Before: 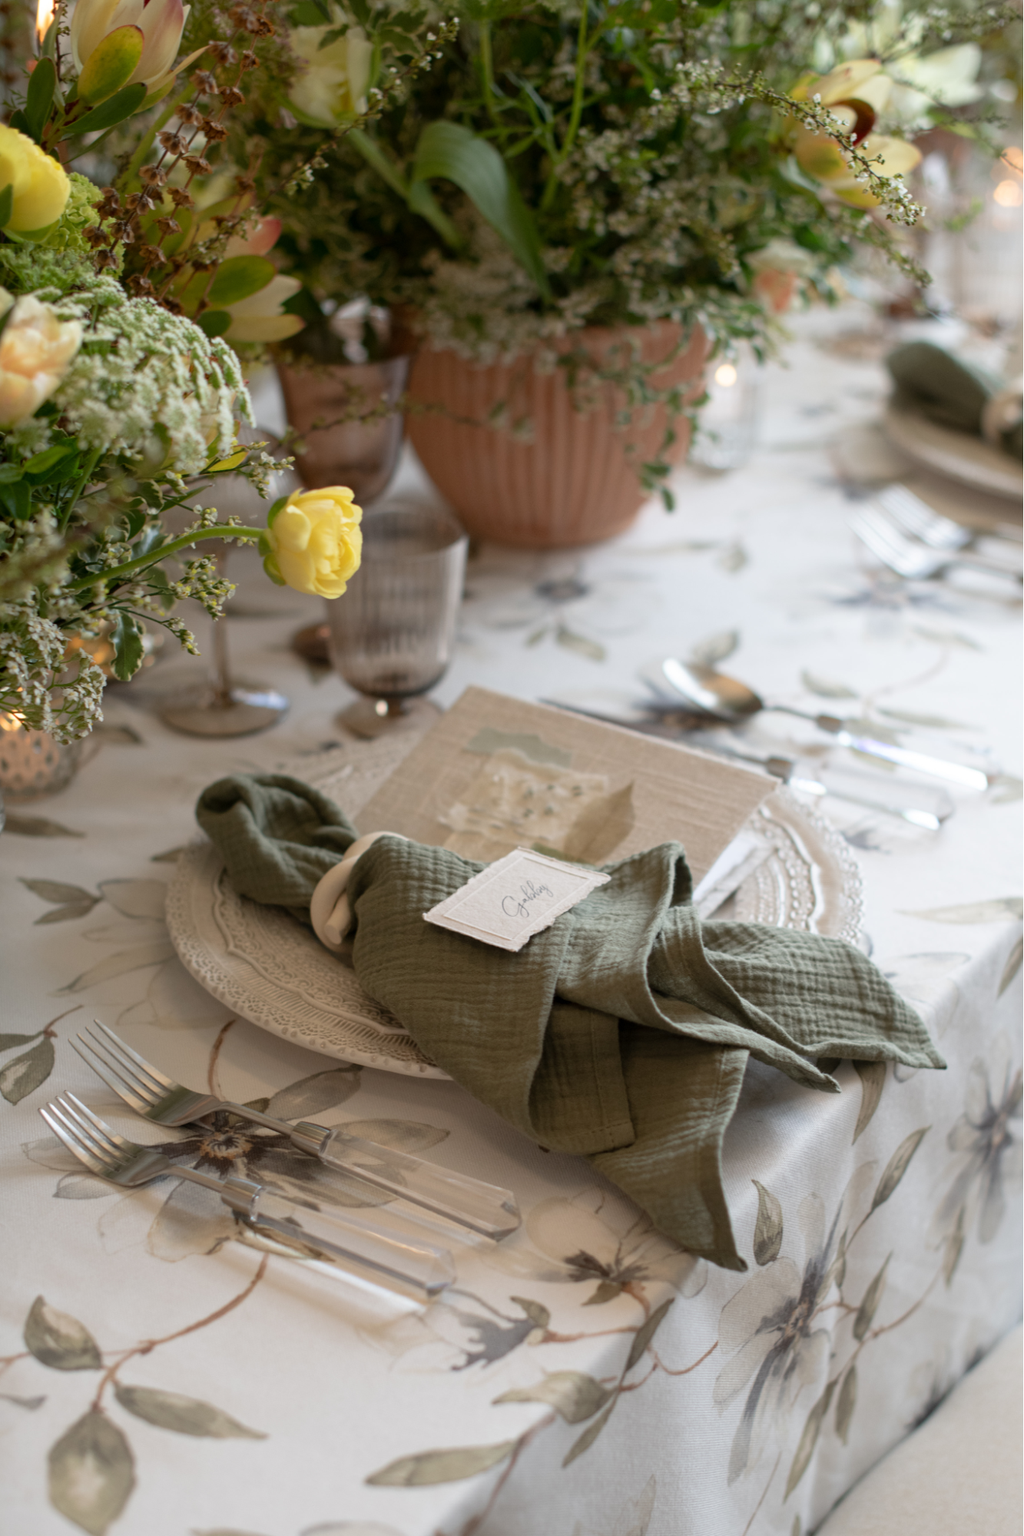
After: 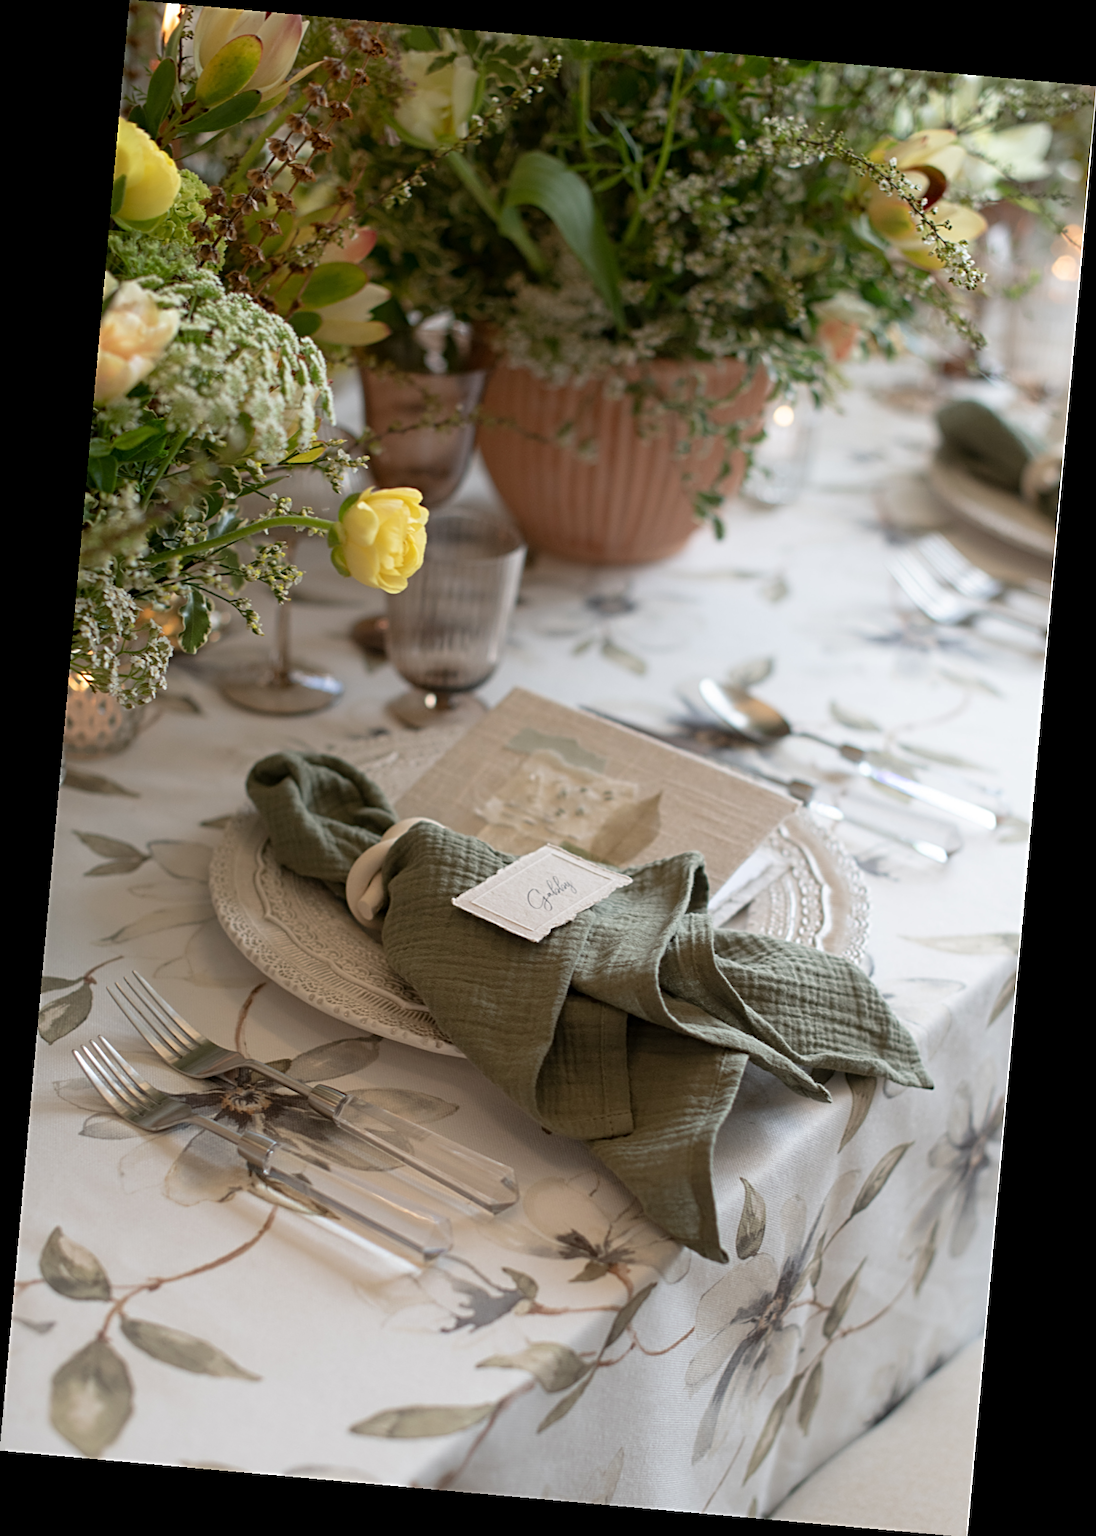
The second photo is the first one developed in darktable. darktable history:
sharpen: radius 2.767
rotate and perspective: rotation 5.12°, automatic cropping off
